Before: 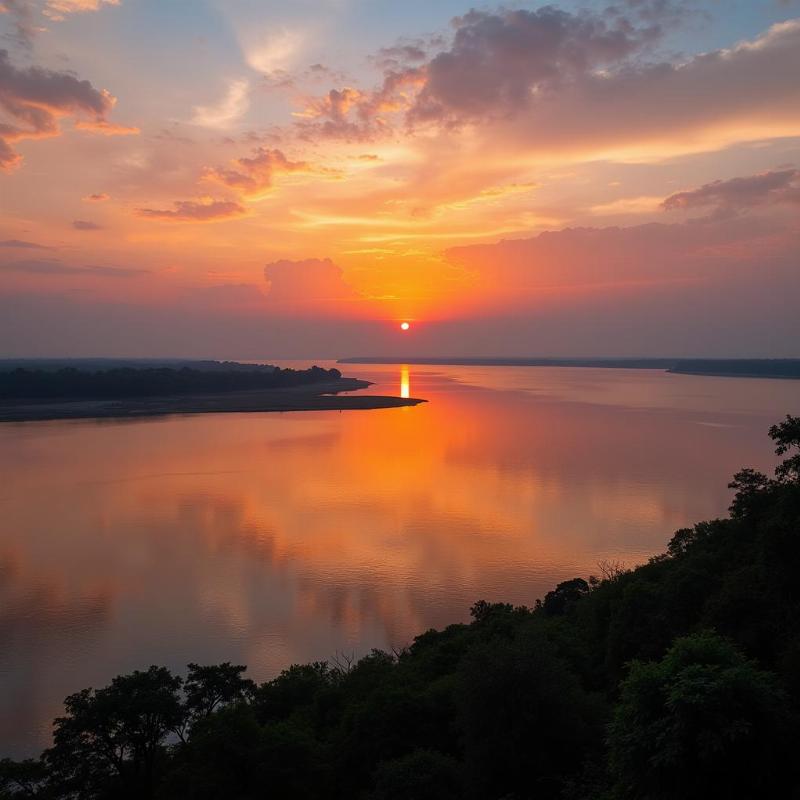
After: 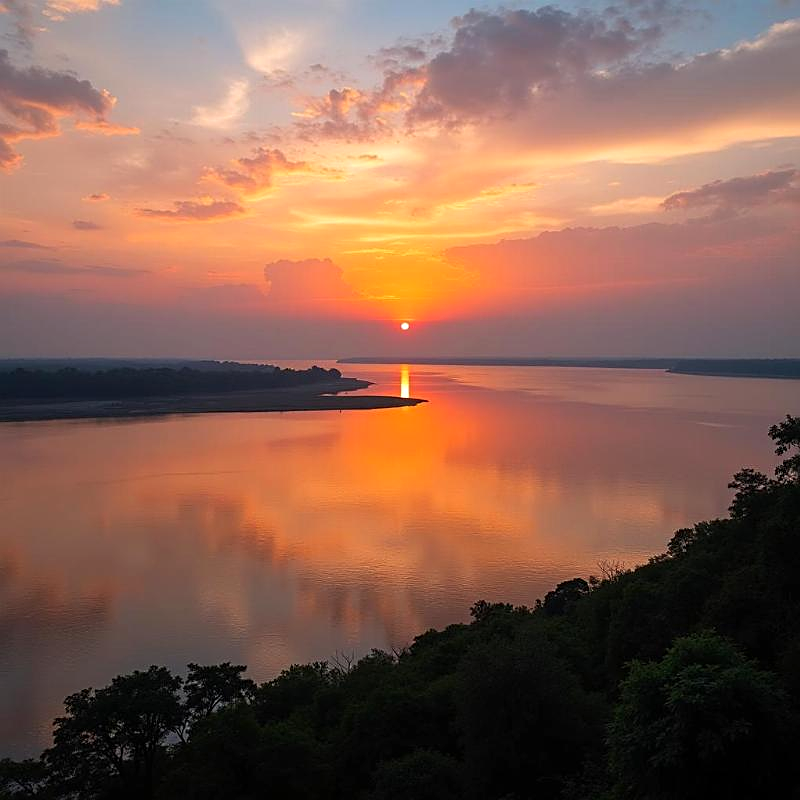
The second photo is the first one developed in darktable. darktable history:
exposure: exposure 0.197 EV, compensate highlight preservation false
sharpen: on, module defaults
